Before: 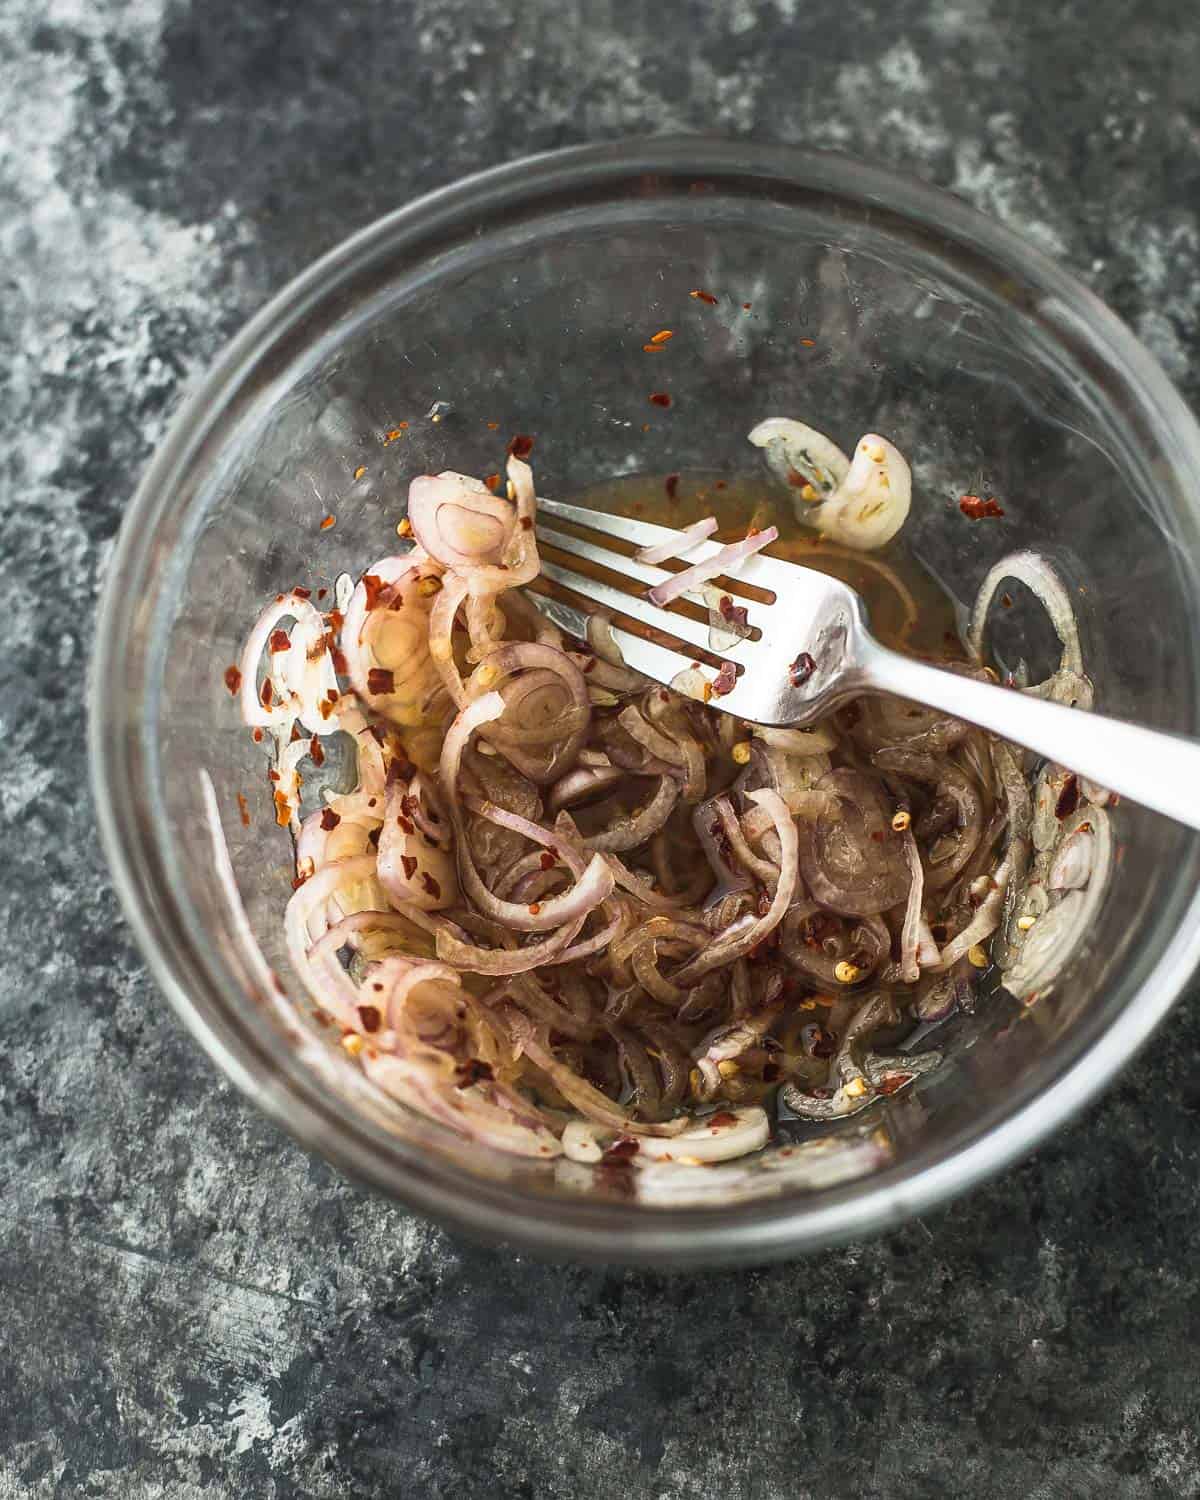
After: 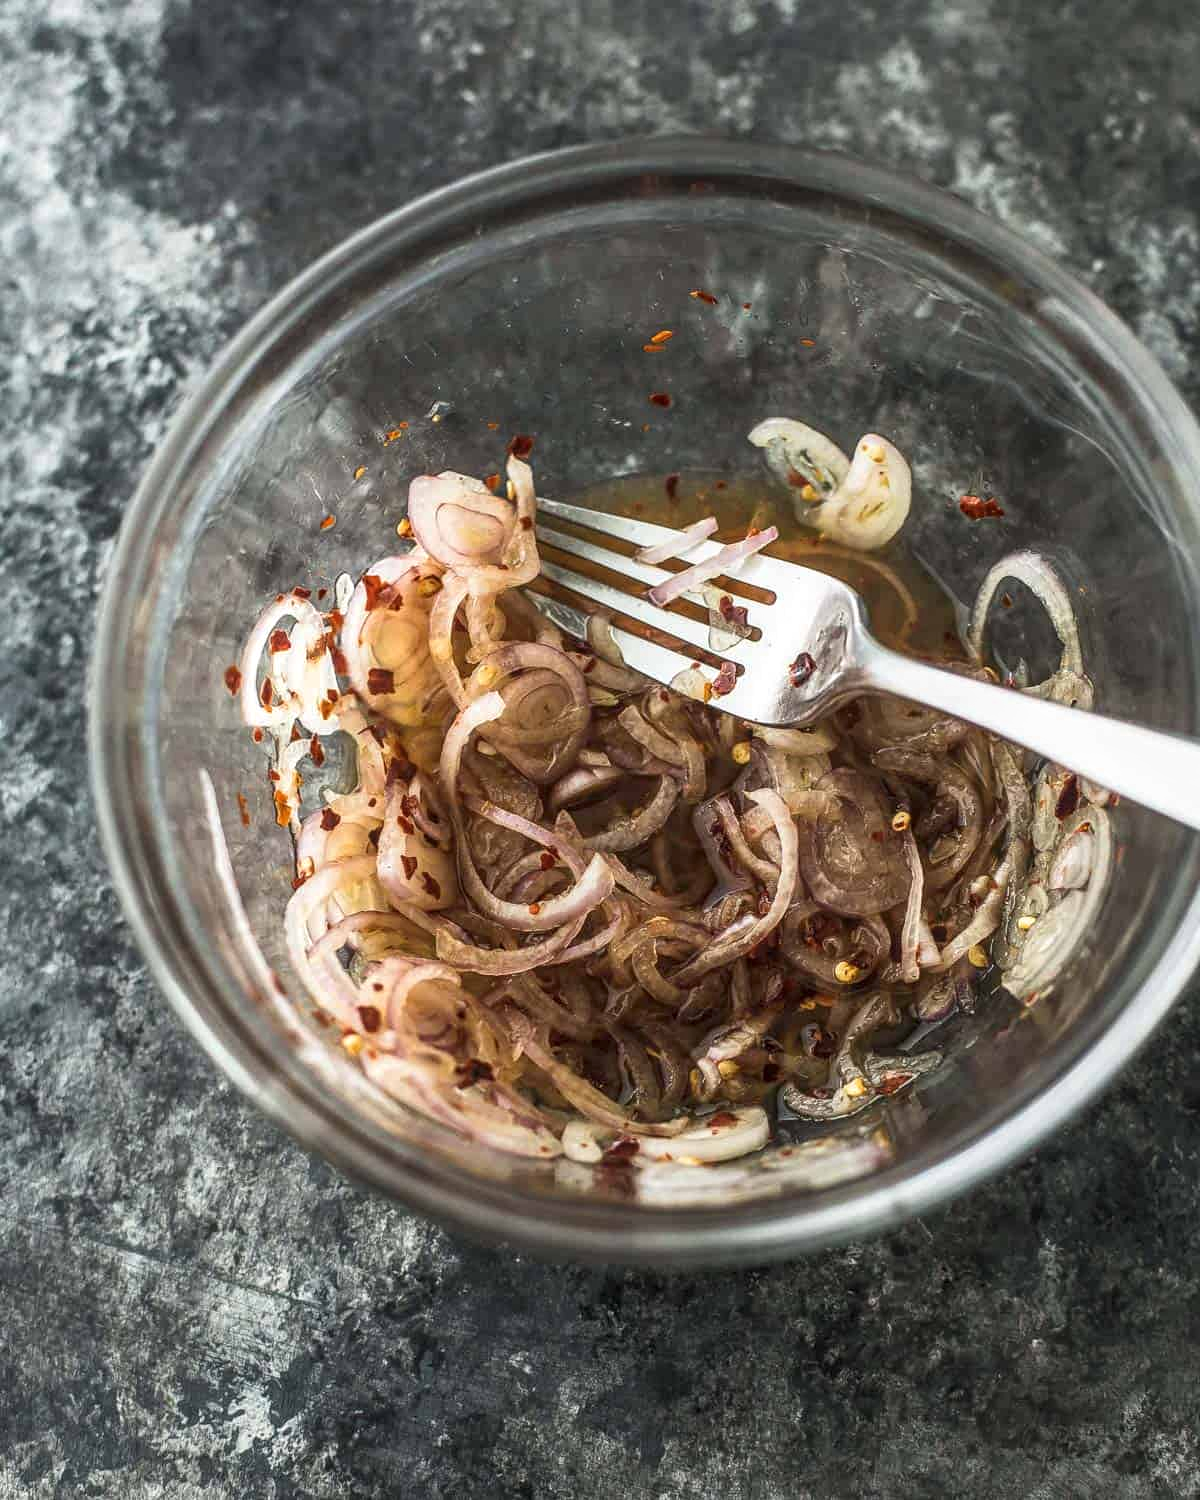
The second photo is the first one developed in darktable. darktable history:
local contrast: on, module defaults
contrast equalizer: y [[0.5, 0.5, 0.478, 0.5, 0.5, 0.5], [0.5 ×6], [0.5 ×6], [0 ×6], [0 ×6]]
